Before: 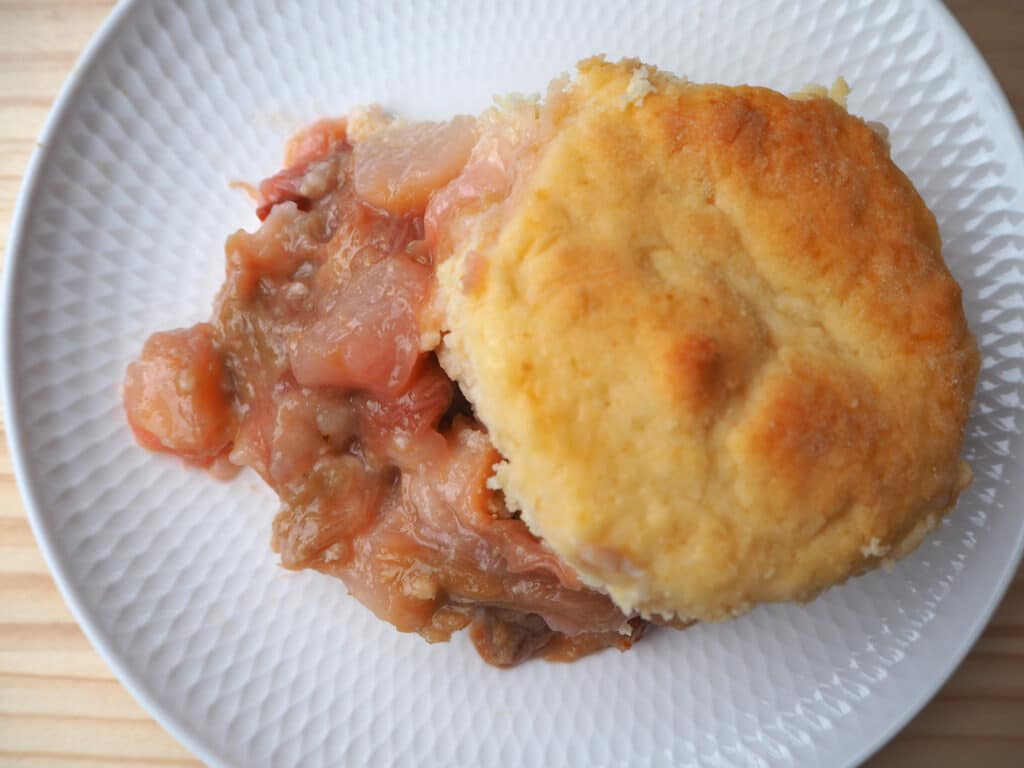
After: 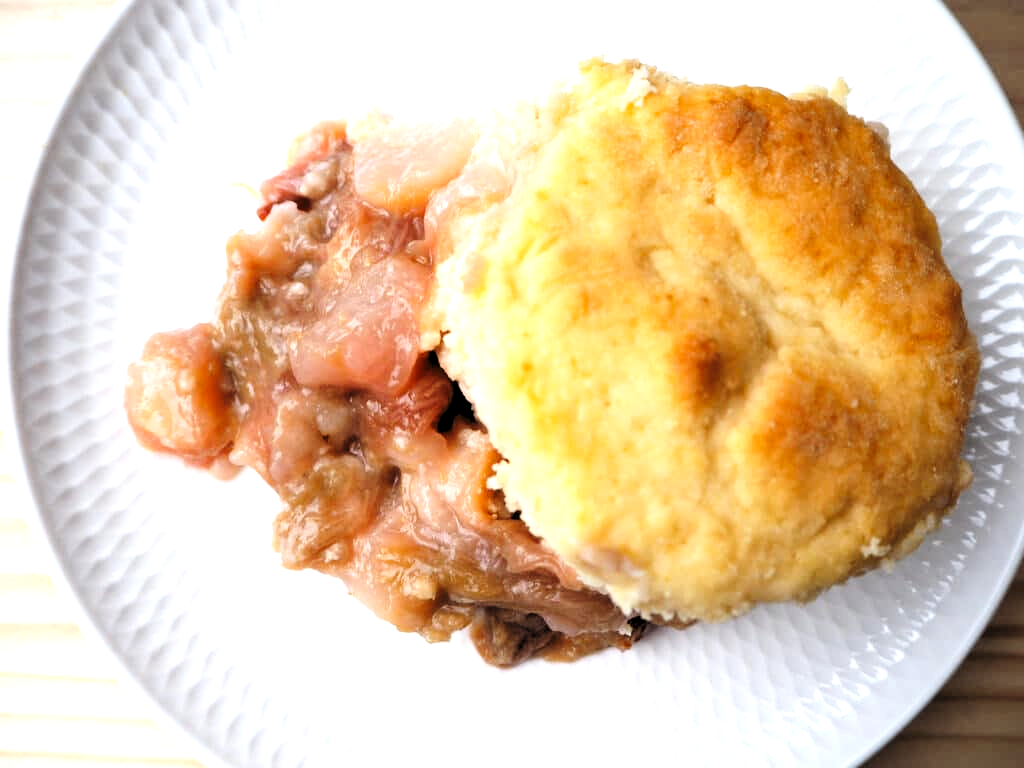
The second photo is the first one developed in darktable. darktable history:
levels: levels [0.182, 0.542, 0.902]
base curve: curves: ch0 [(0, 0) (0.028, 0.03) (0.121, 0.232) (0.46, 0.748) (0.859, 0.968) (1, 1)], preserve colors none
